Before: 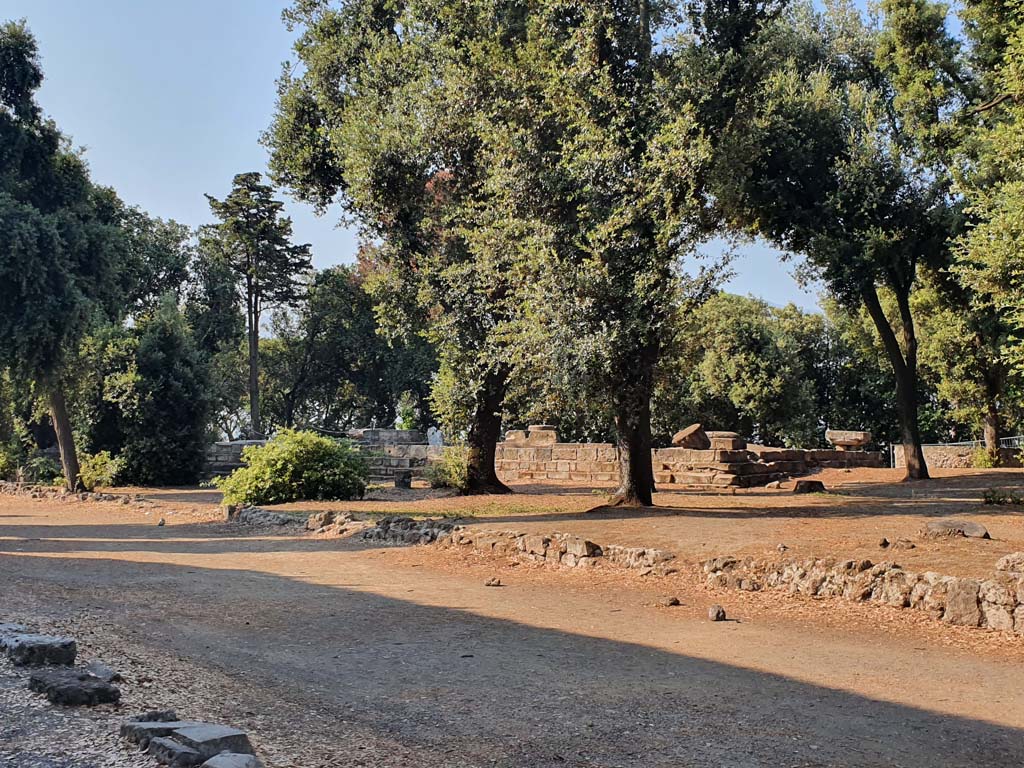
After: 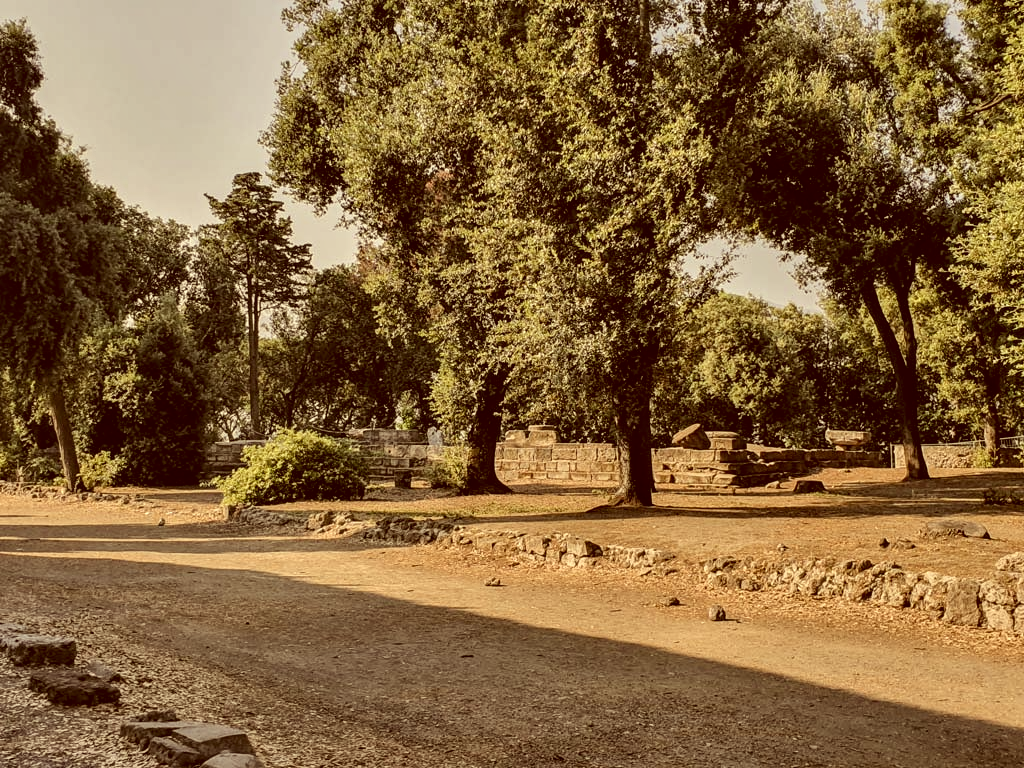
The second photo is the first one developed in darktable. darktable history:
color correction: highlights a* 1.23, highlights b* 24.54, shadows a* 15.35, shadows b* 24.16
local contrast: detail 130%
contrast brightness saturation: contrast 0.099, saturation -0.368
